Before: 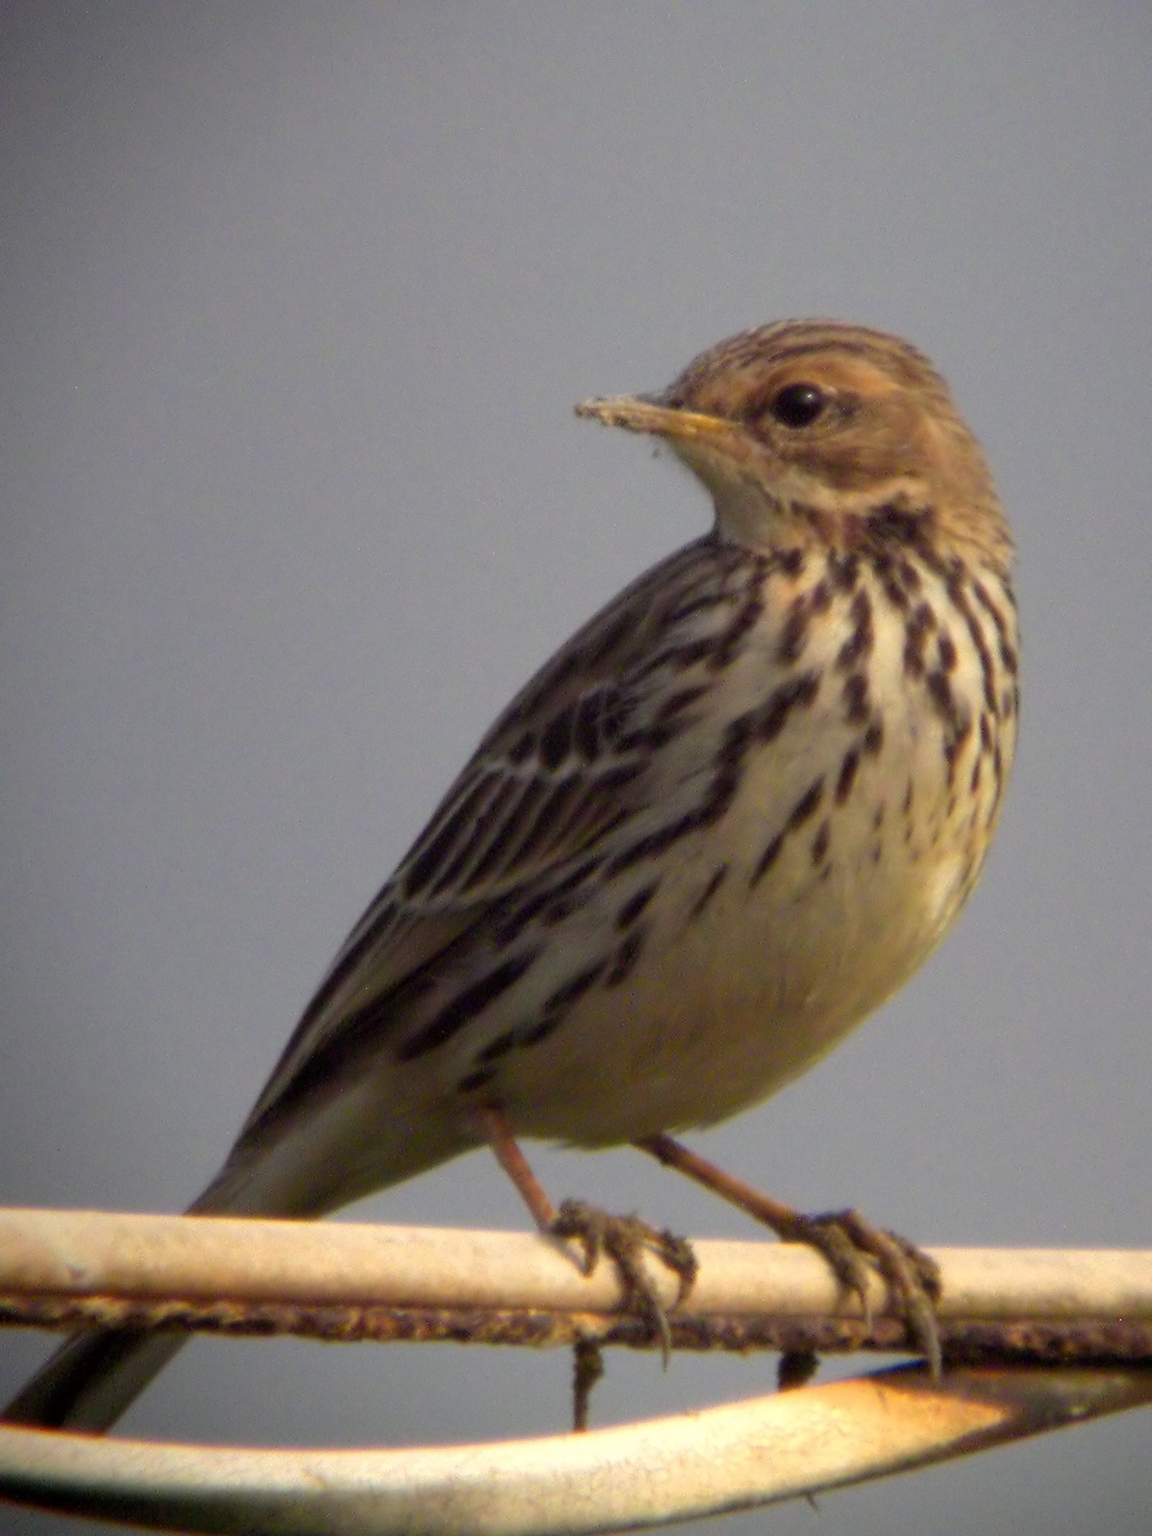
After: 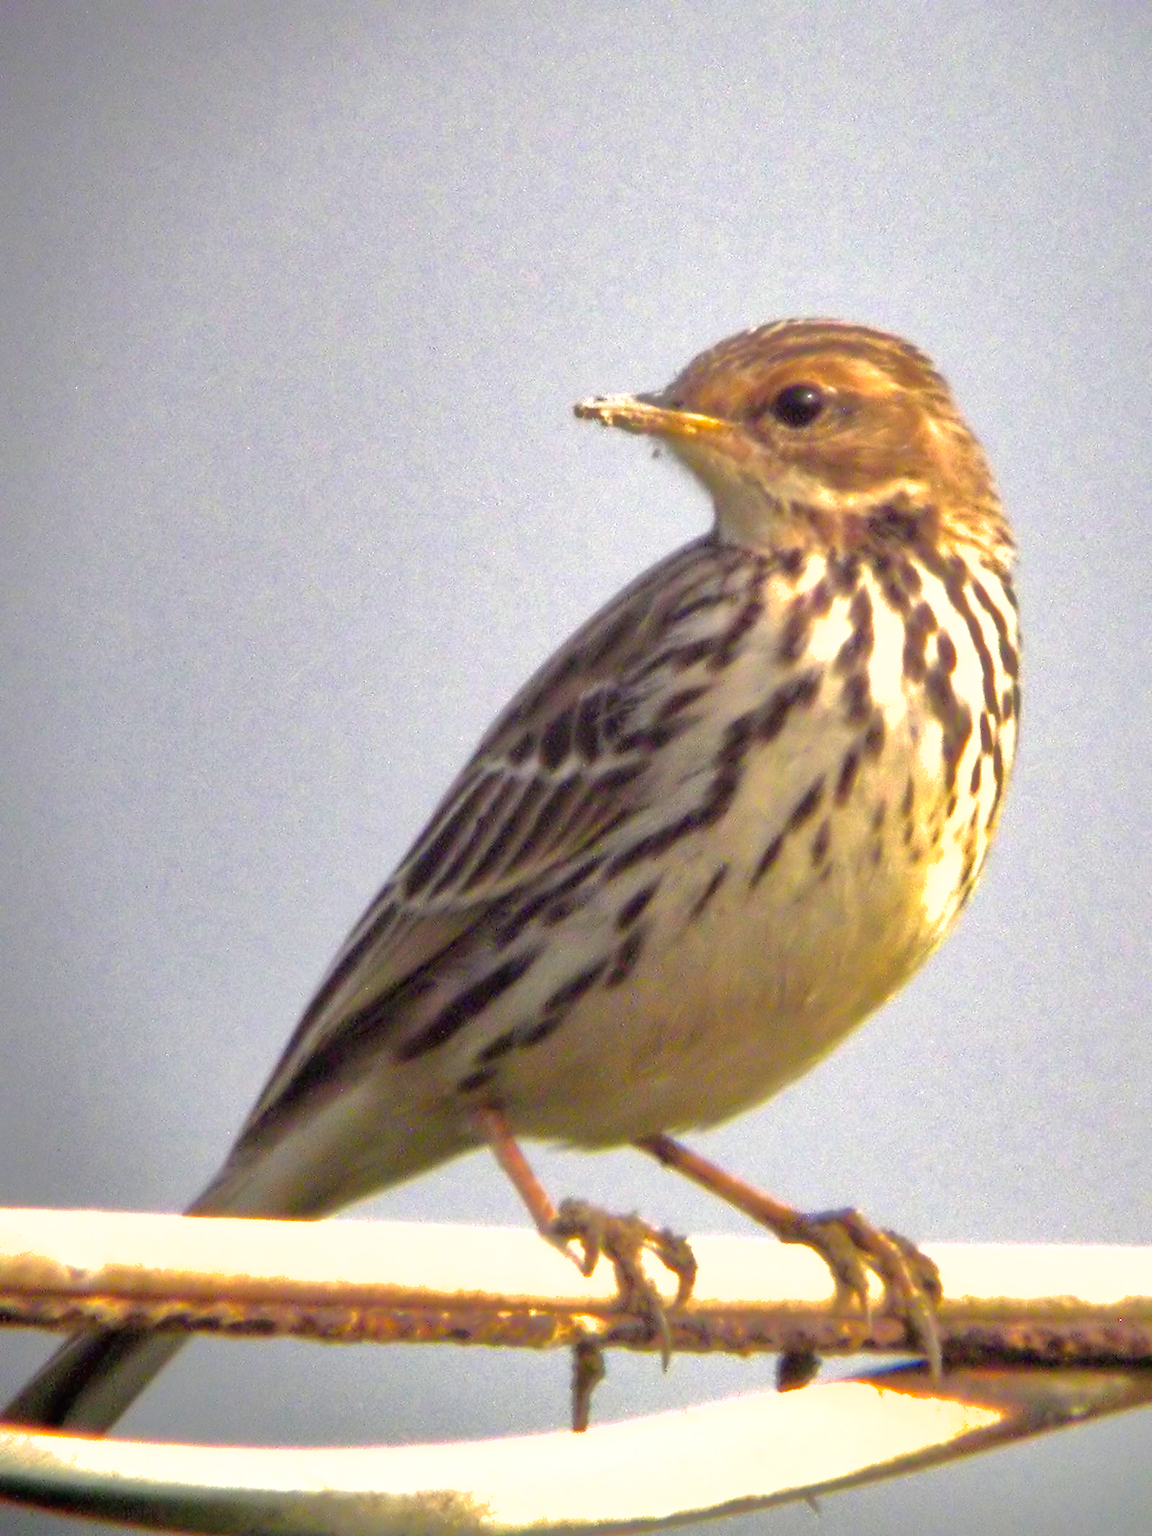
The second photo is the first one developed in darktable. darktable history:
shadows and highlights: shadows 39.98, highlights -59.81
exposure: black level correction 0, exposure 1.525 EV, compensate highlight preservation false
